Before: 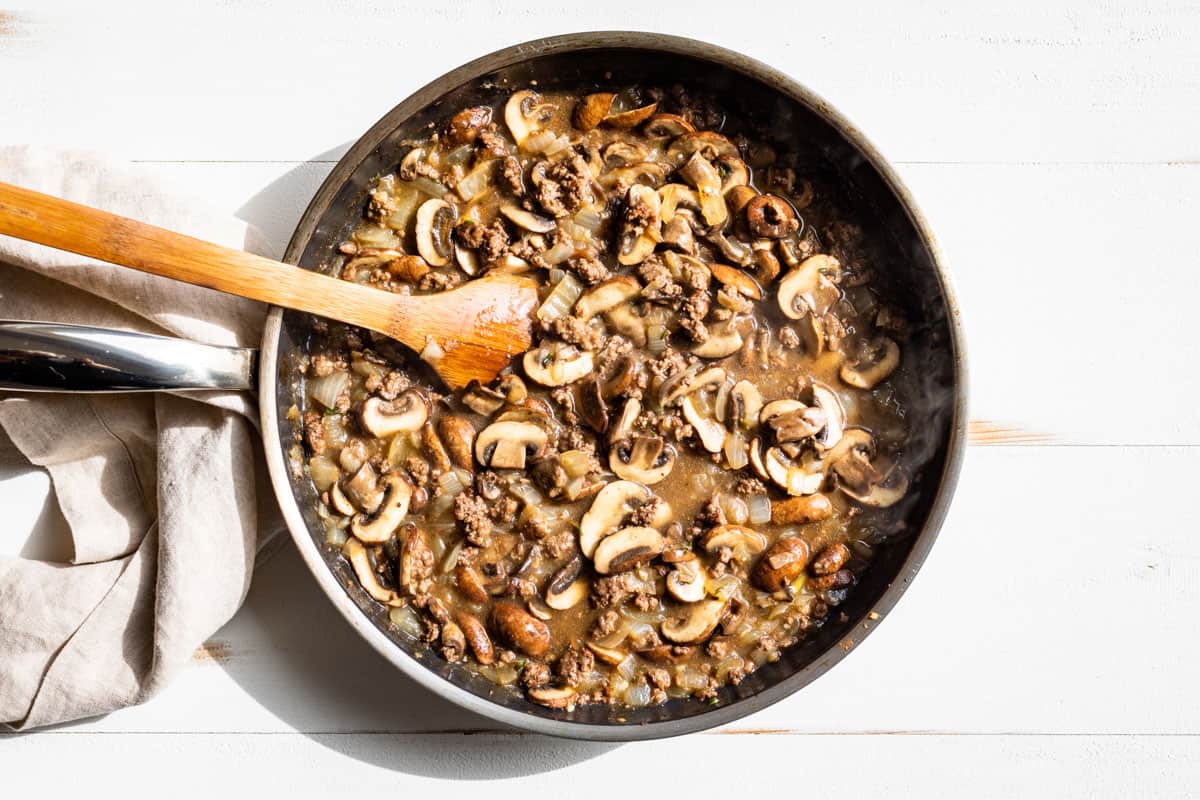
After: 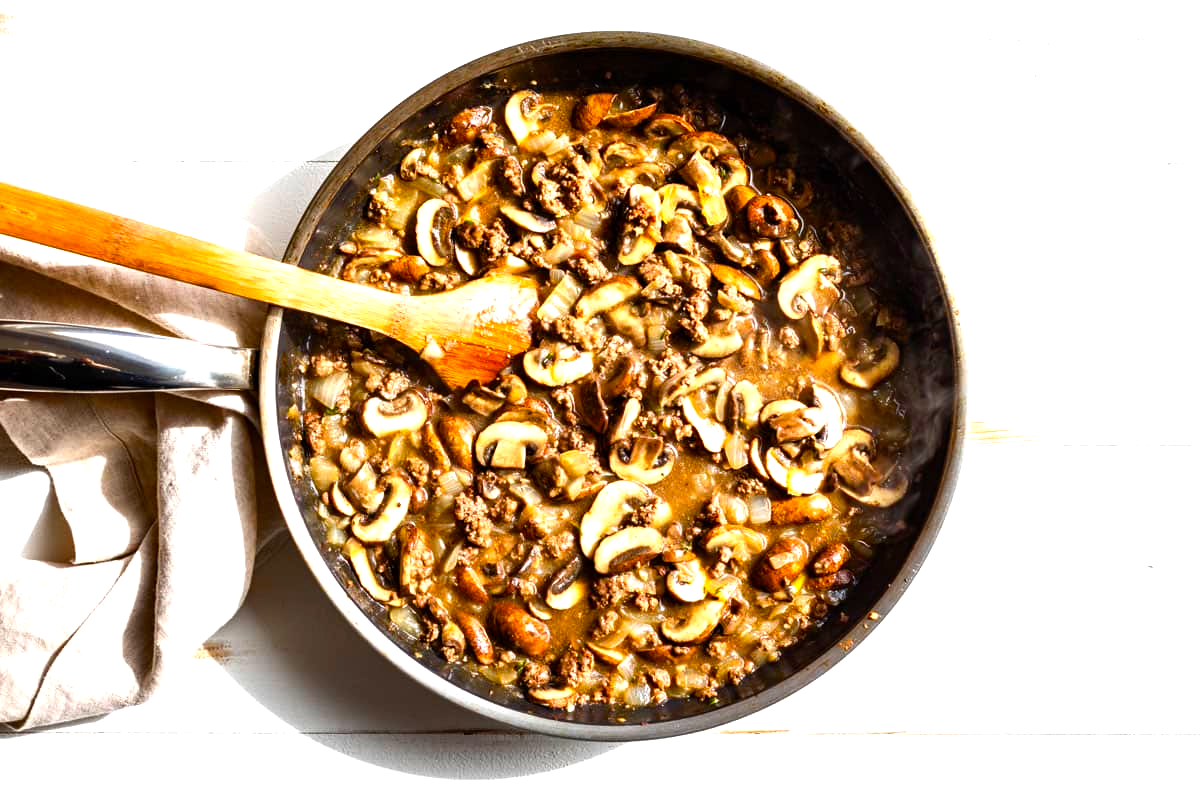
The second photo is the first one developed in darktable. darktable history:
color correction: highlights b* 0.038, saturation 1.29
color balance rgb: shadows lift › hue 85.7°, perceptual saturation grading › global saturation 20%, perceptual saturation grading › highlights -25.125%, perceptual saturation grading › shadows 26.172%, perceptual brilliance grading › global brilliance -5.816%, perceptual brilliance grading › highlights 23.924%, perceptual brilliance grading › mid-tones 6.819%, perceptual brilliance grading › shadows -4.863%
